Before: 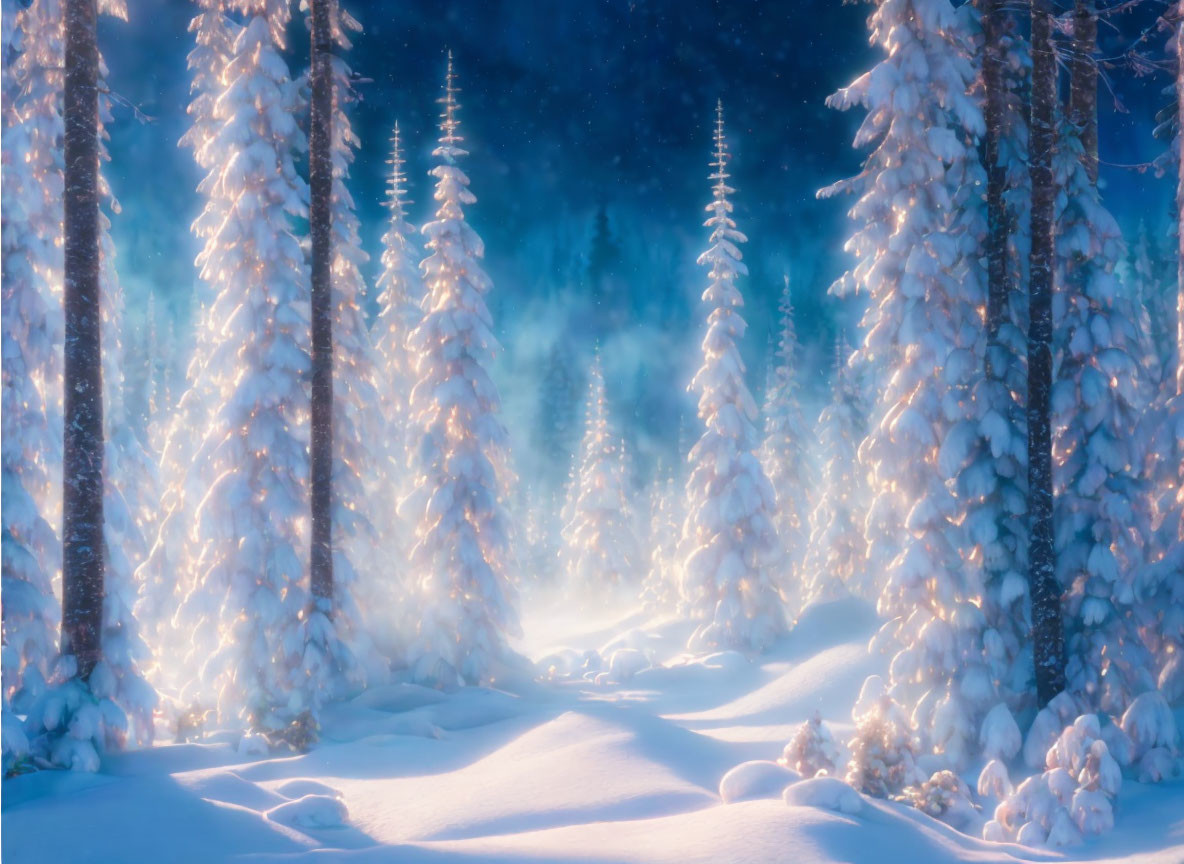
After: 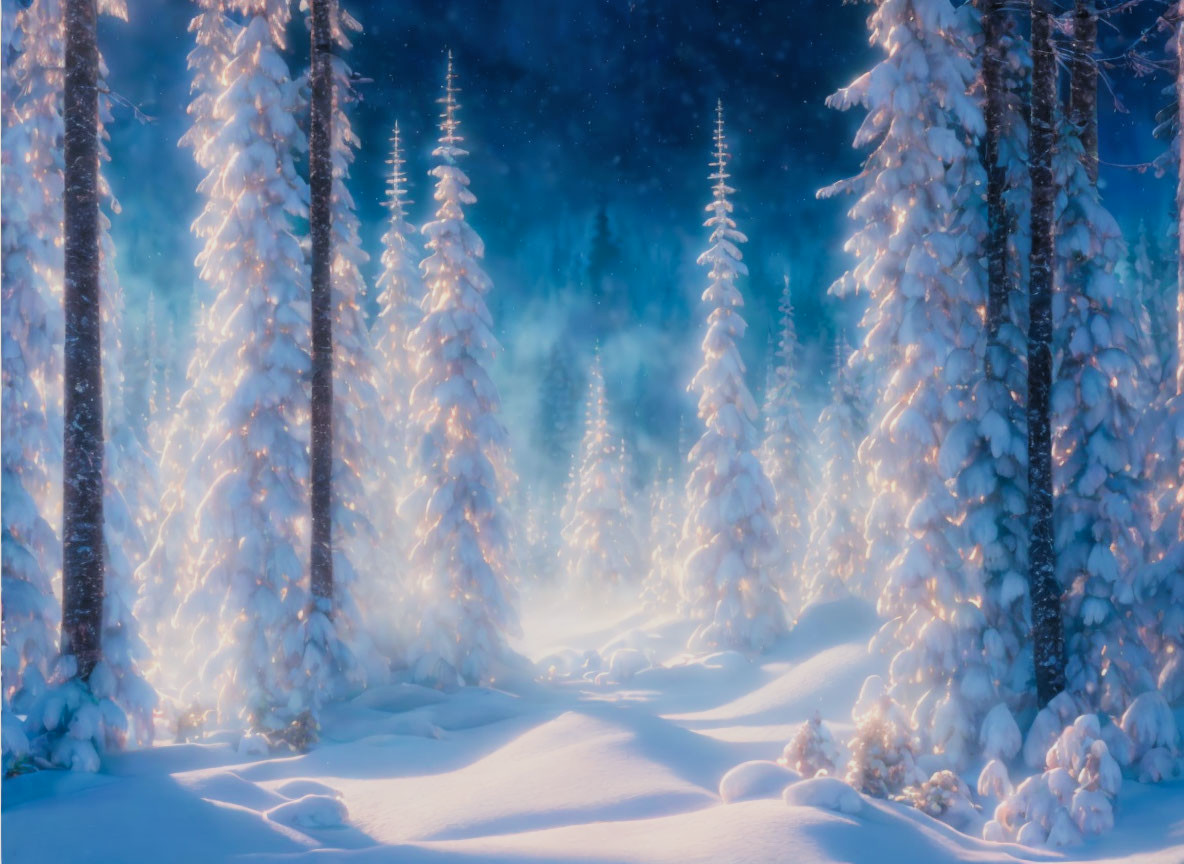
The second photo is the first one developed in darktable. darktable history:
tone curve: curves: ch0 [(0, 0) (0.003, 0.051) (0.011, 0.054) (0.025, 0.056) (0.044, 0.07) (0.069, 0.092) (0.1, 0.119) (0.136, 0.149) (0.177, 0.189) (0.224, 0.231) (0.277, 0.278) (0.335, 0.329) (0.399, 0.386) (0.468, 0.454) (0.543, 0.524) (0.623, 0.603) (0.709, 0.687) (0.801, 0.776) (0.898, 0.878) (1, 1)], color space Lab, independent channels, preserve colors none
filmic rgb: black relative exposure -7.7 EV, white relative exposure 4.43 EV, threshold 5.96 EV, hardness 3.76, latitude 50.21%, contrast 1.101, color science v4 (2020), enable highlight reconstruction true
local contrast: highlights 105%, shadows 102%, detail 120%, midtone range 0.2
